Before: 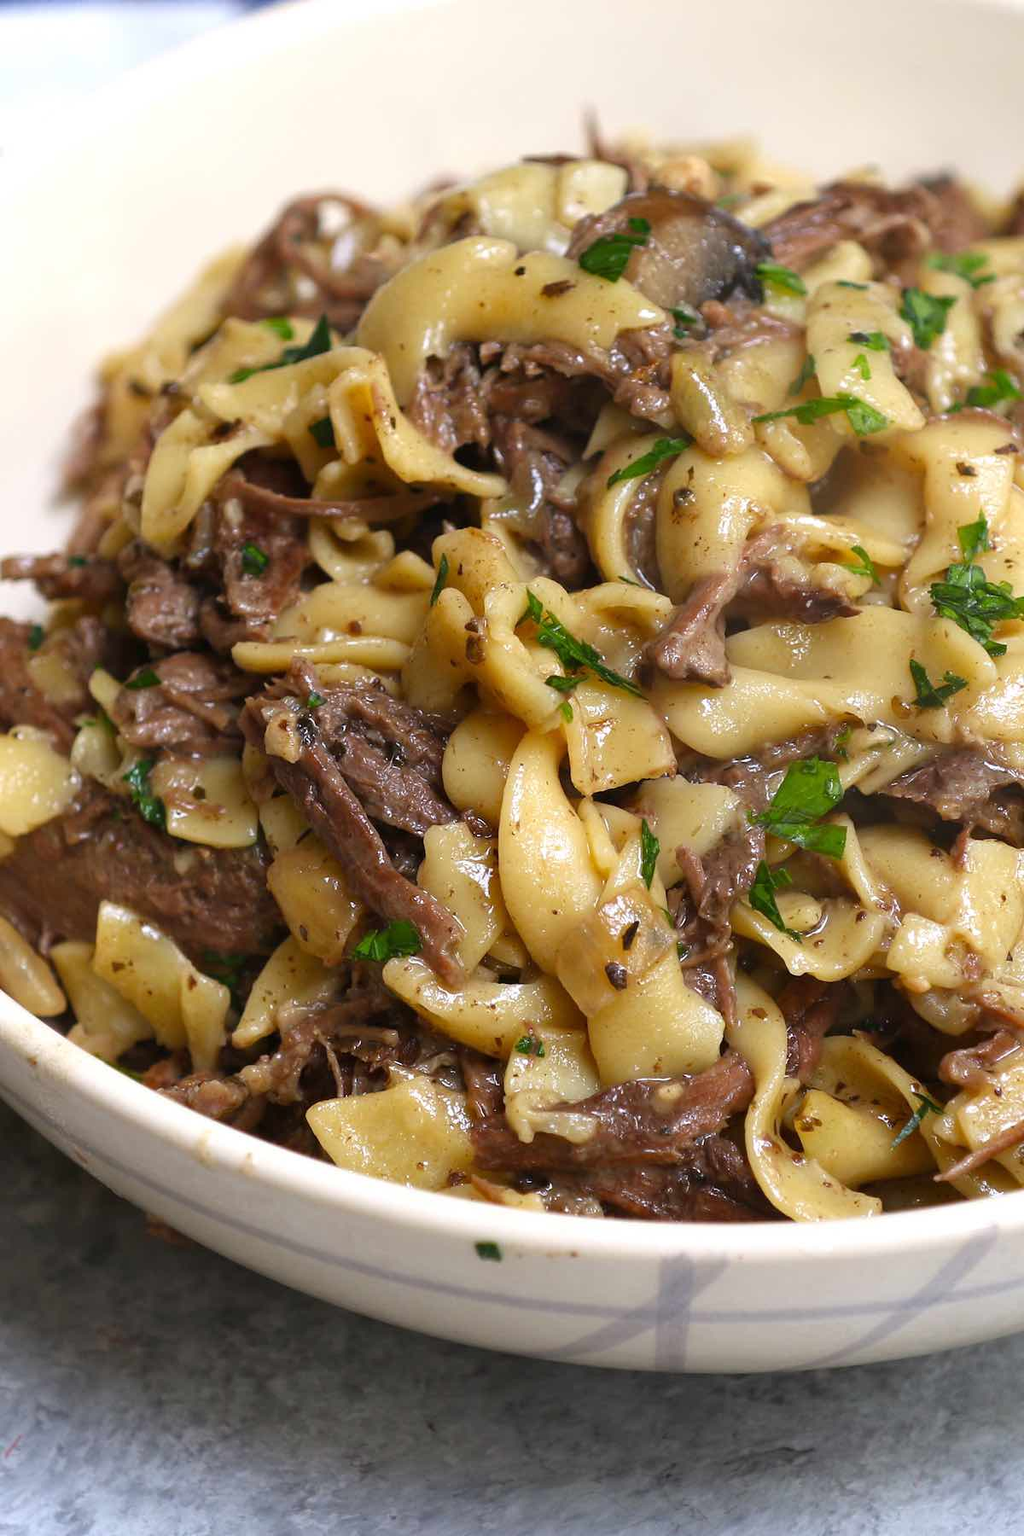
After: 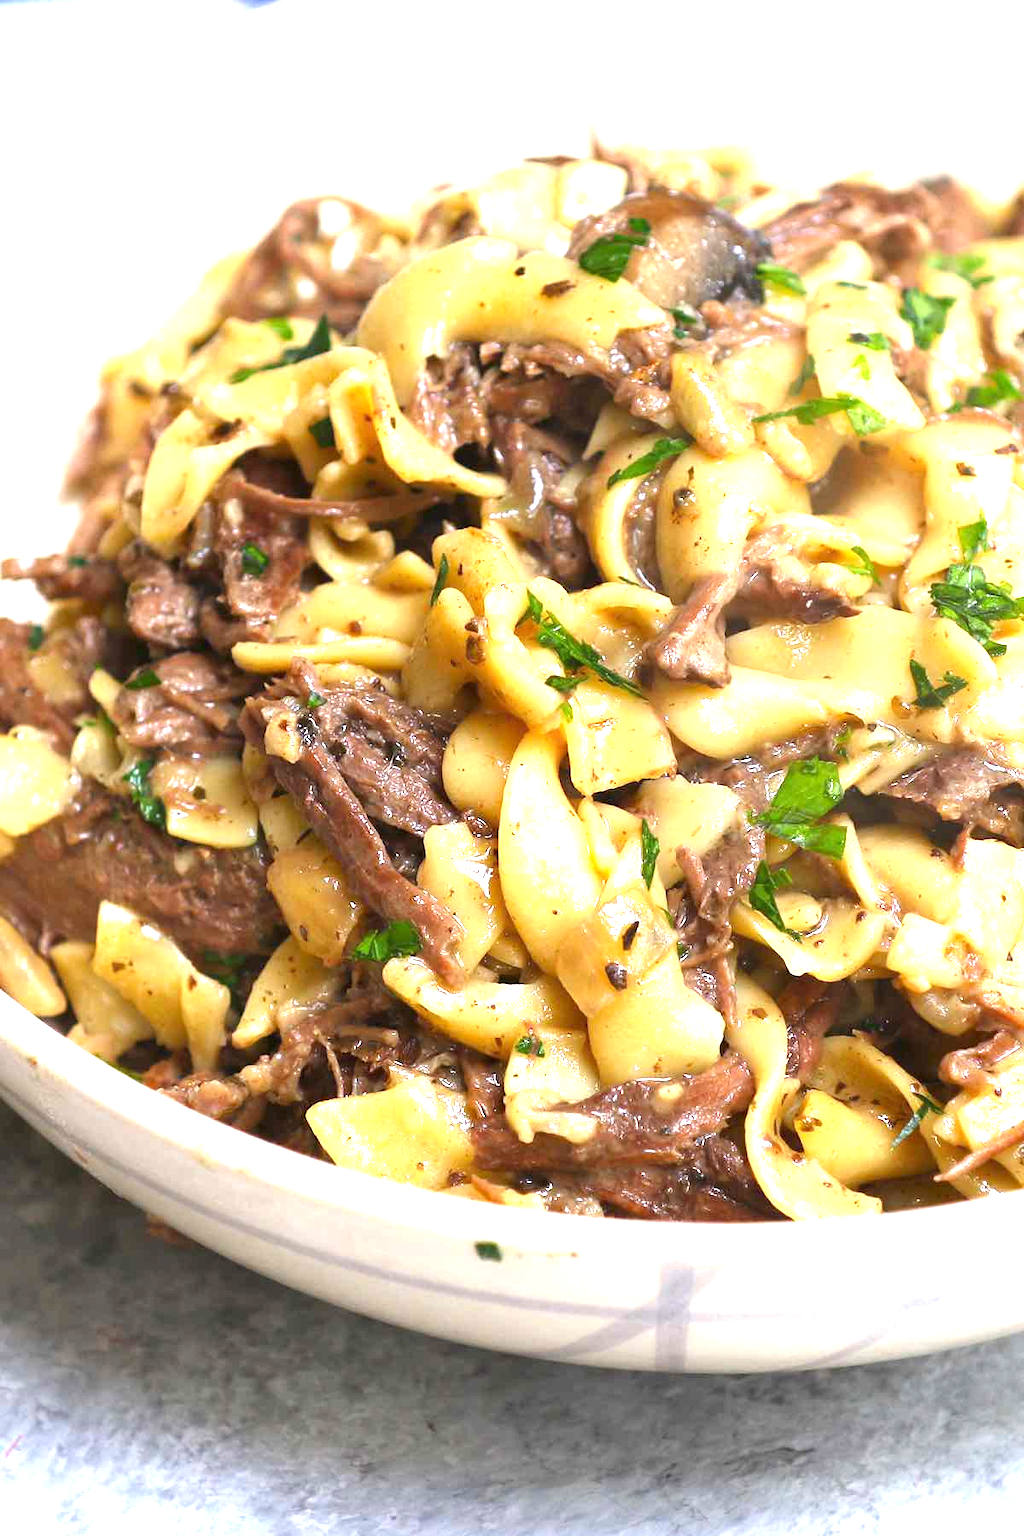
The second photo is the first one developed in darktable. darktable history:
exposure: exposure 1.476 EV, compensate highlight preservation false
